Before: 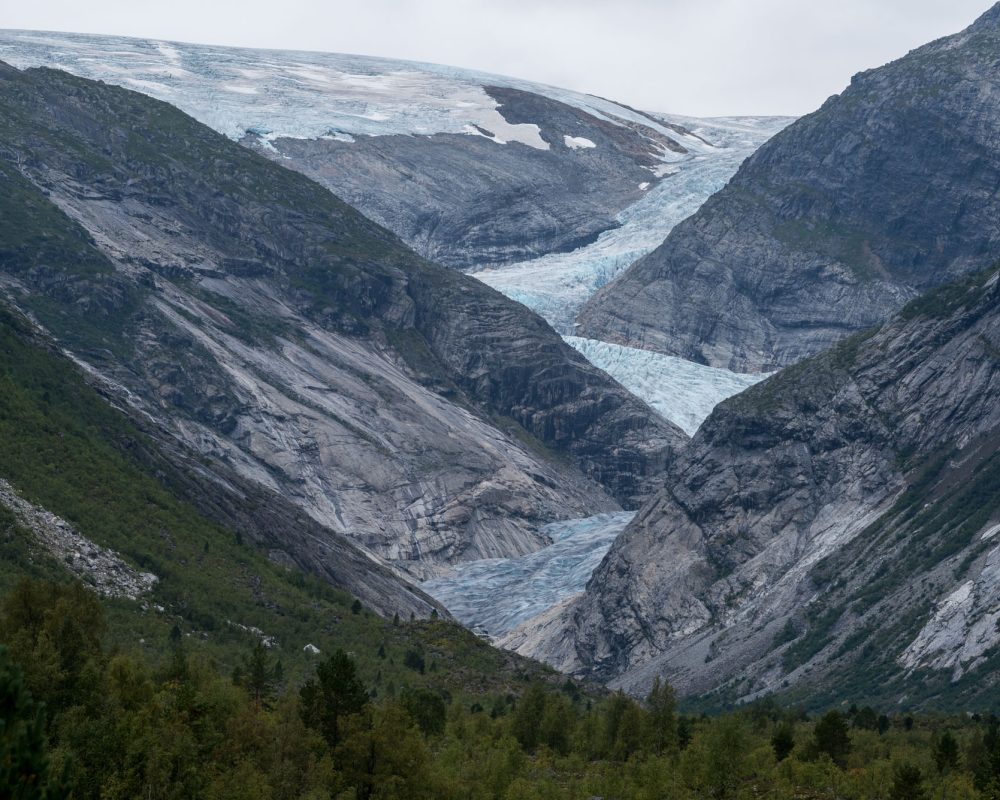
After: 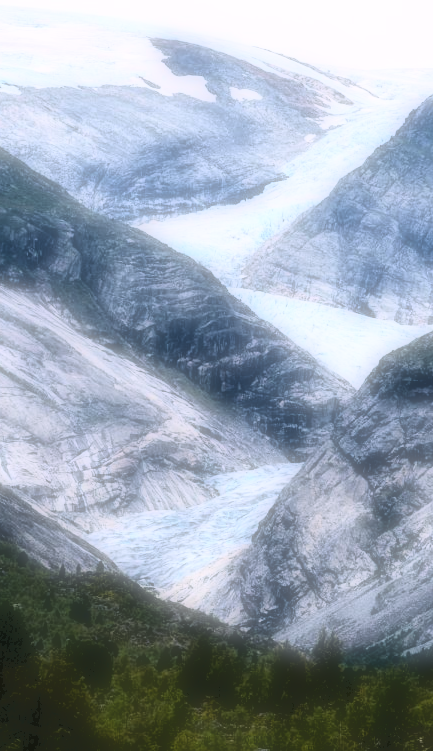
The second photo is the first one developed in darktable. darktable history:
local contrast: mode bilateral grid, contrast 100, coarseness 100, detail 91%, midtone range 0.2
tone curve: curves: ch0 [(0.122, 0.111) (1, 1)]
color balance rgb: shadows lift › chroma 2%, shadows lift › hue 217.2°, power › chroma 0.25%, power › hue 60°, highlights gain › chroma 1.5%, highlights gain › hue 309.6°, global offset › luminance -0.5%, perceptual saturation grading › global saturation 15%, global vibrance 20%
crop: left 33.452%, top 6.025%, right 23.155%
rgb curve: curves: ch0 [(0, 0) (0.21, 0.15) (0.24, 0.21) (0.5, 0.75) (0.75, 0.96) (0.89, 0.99) (1, 1)]; ch1 [(0, 0.02) (0.21, 0.13) (0.25, 0.2) (0.5, 0.67) (0.75, 0.9) (0.89, 0.97) (1, 1)]; ch2 [(0, 0.02) (0.21, 0.13) (0.25, 0.2) (0.5, 0.67) (0.75, 0.9) (0.89, 0.97) (1, 1)], compensate middle gray true
soften: on, module defaults
tone equalizer: on, module defaults
contrast brightness saturation: brightness 0.15
